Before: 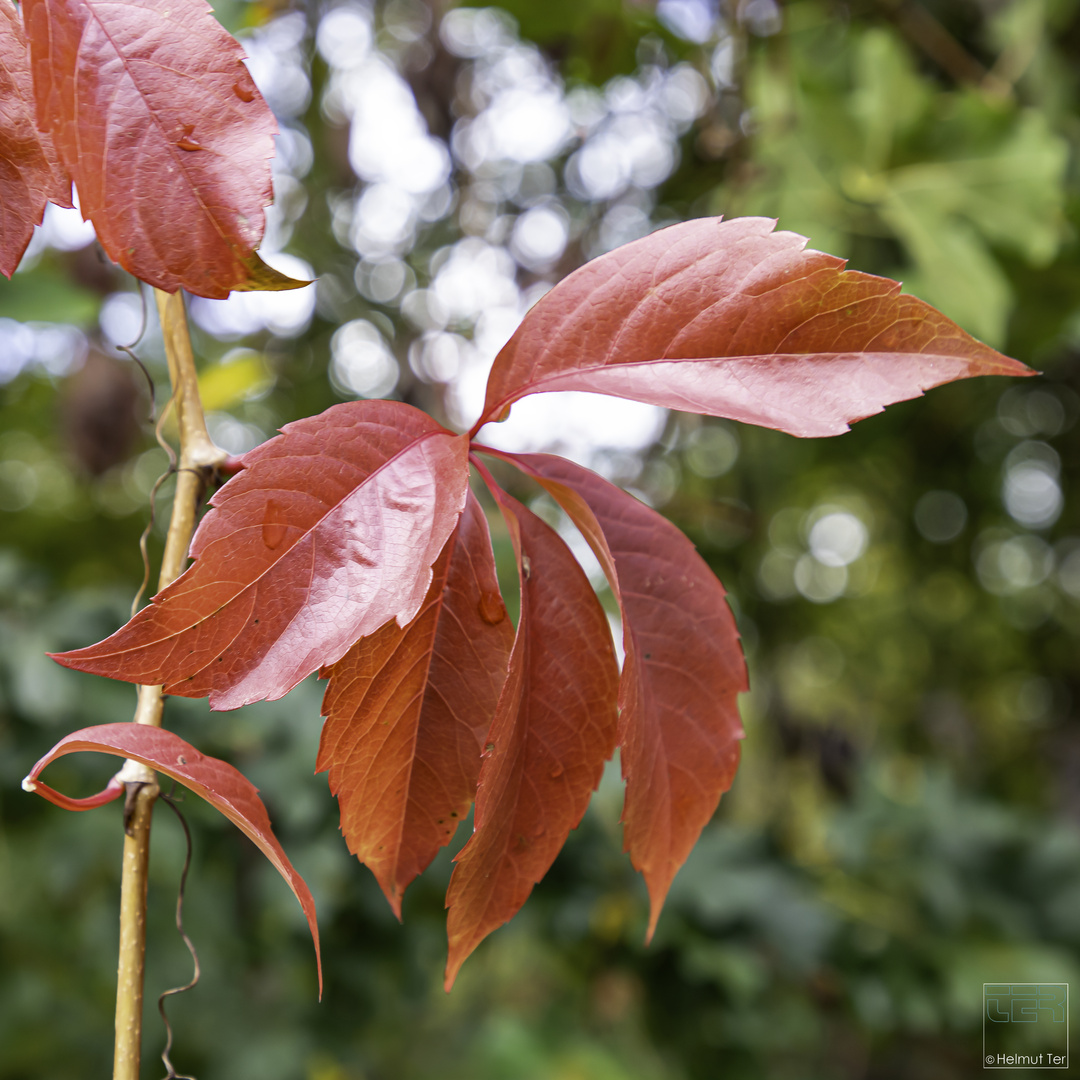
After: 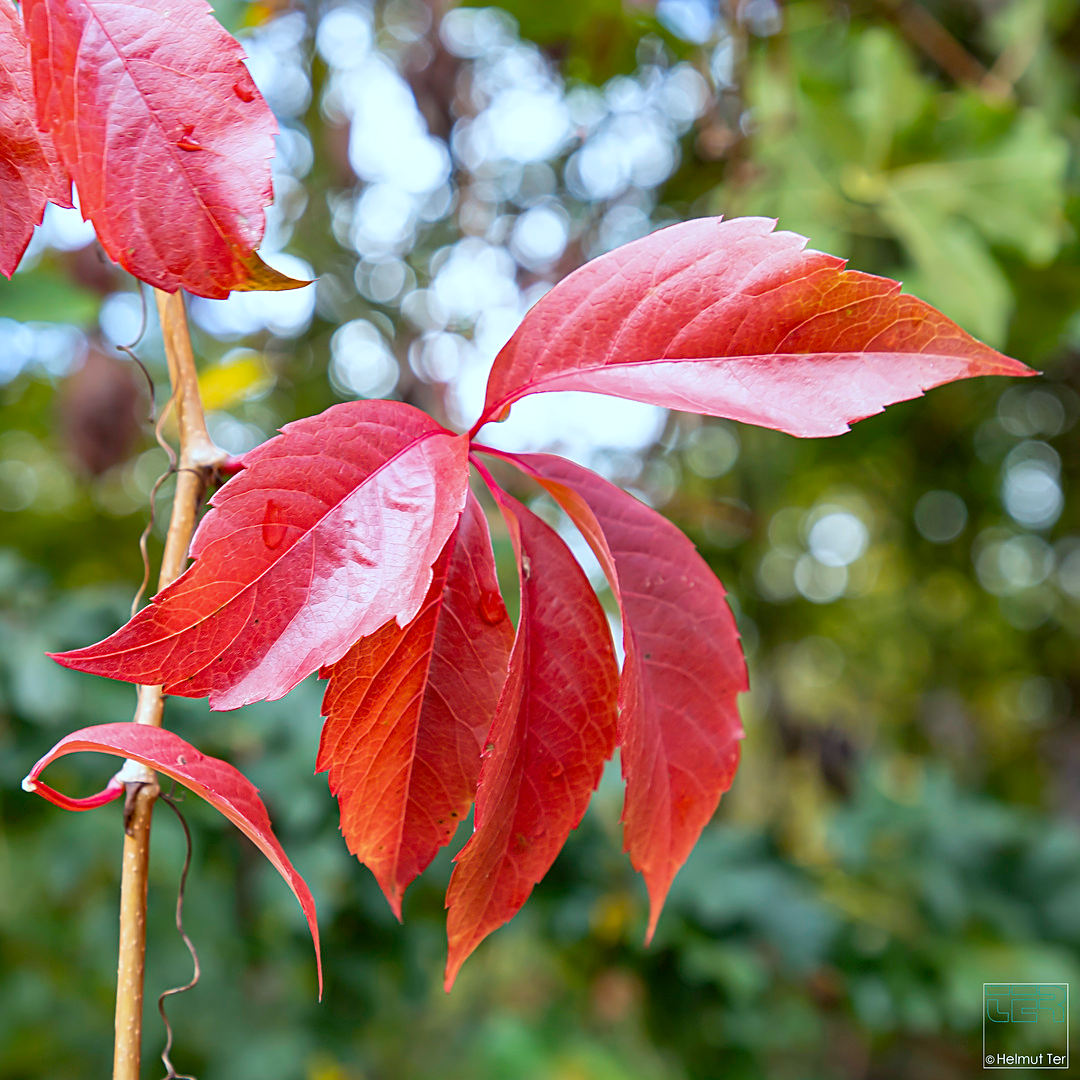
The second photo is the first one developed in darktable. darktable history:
sharpen: on, module defaults
white balance: red 0.954, blue 1.079
